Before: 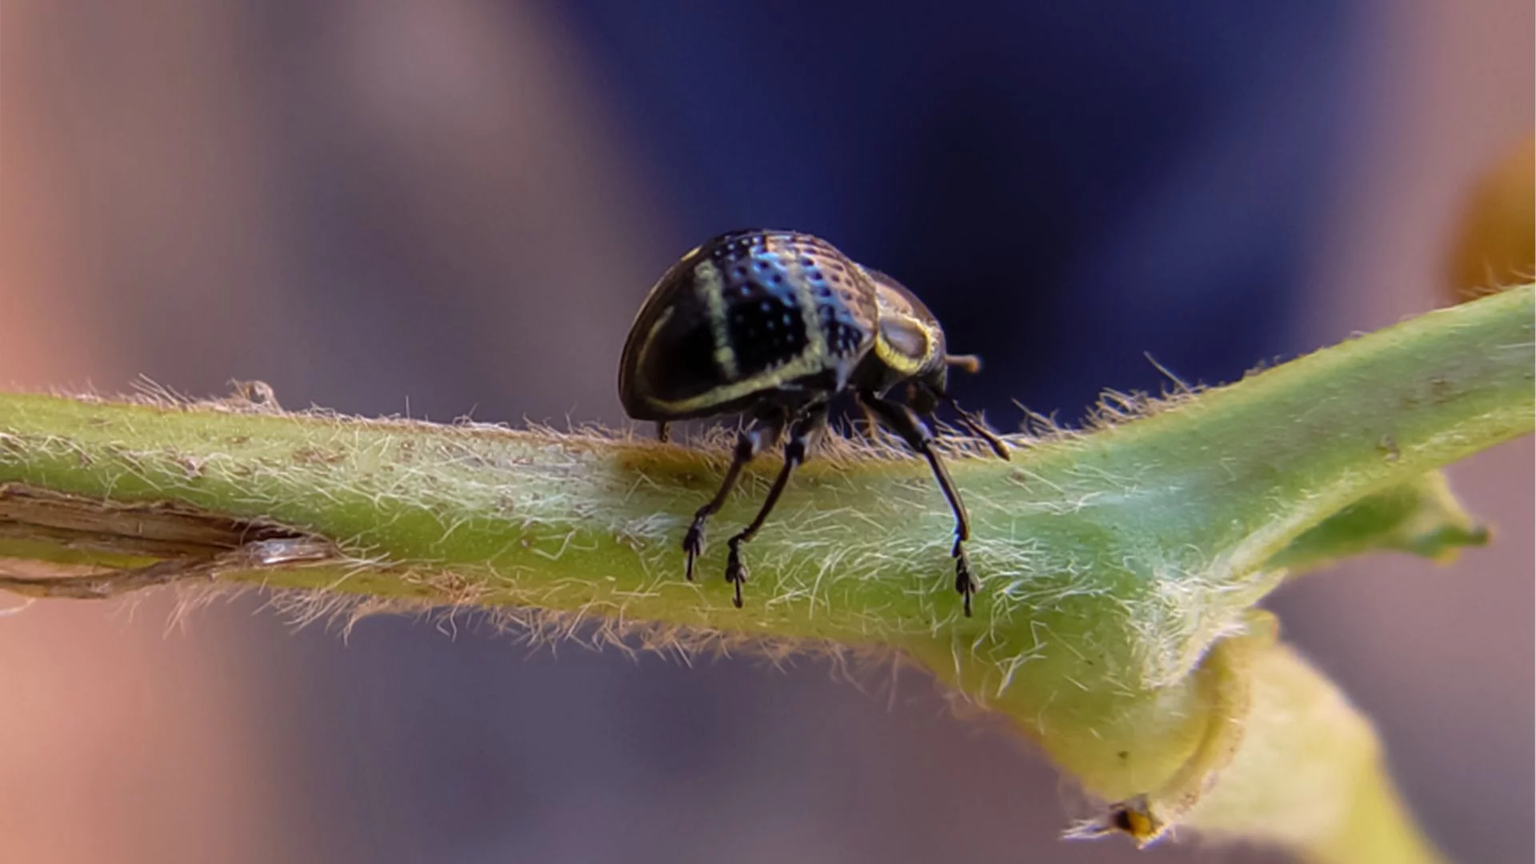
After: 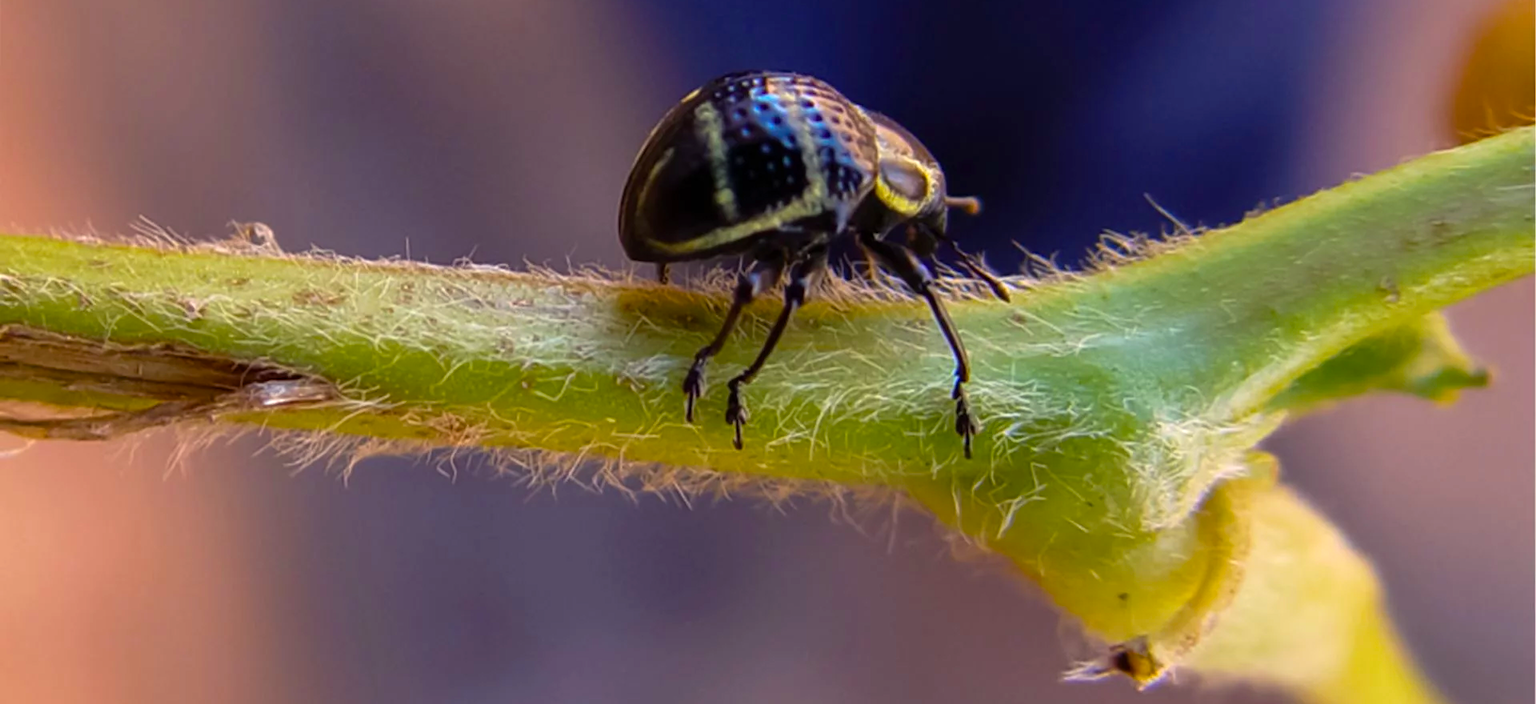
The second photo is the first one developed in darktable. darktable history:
contrast brightness saturation: contrast 0.072
crop and rotate: top 18.349%
color balance rgb: highlights gain › luminance 7.625%, highlights gain › chroma 1.891%, highlights gain › hue 91.84°, linear chroma grading › global chroma 15.517%, perceptual saturation grading › global saturation 19.624%
